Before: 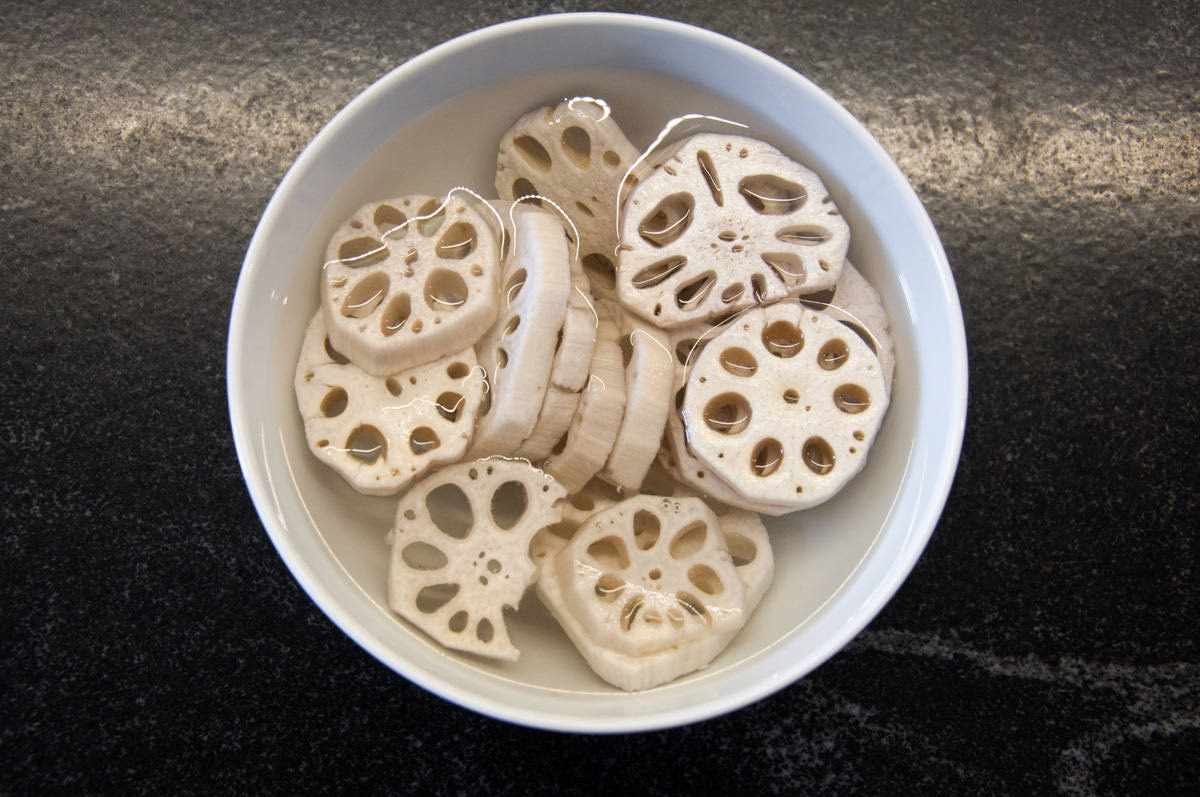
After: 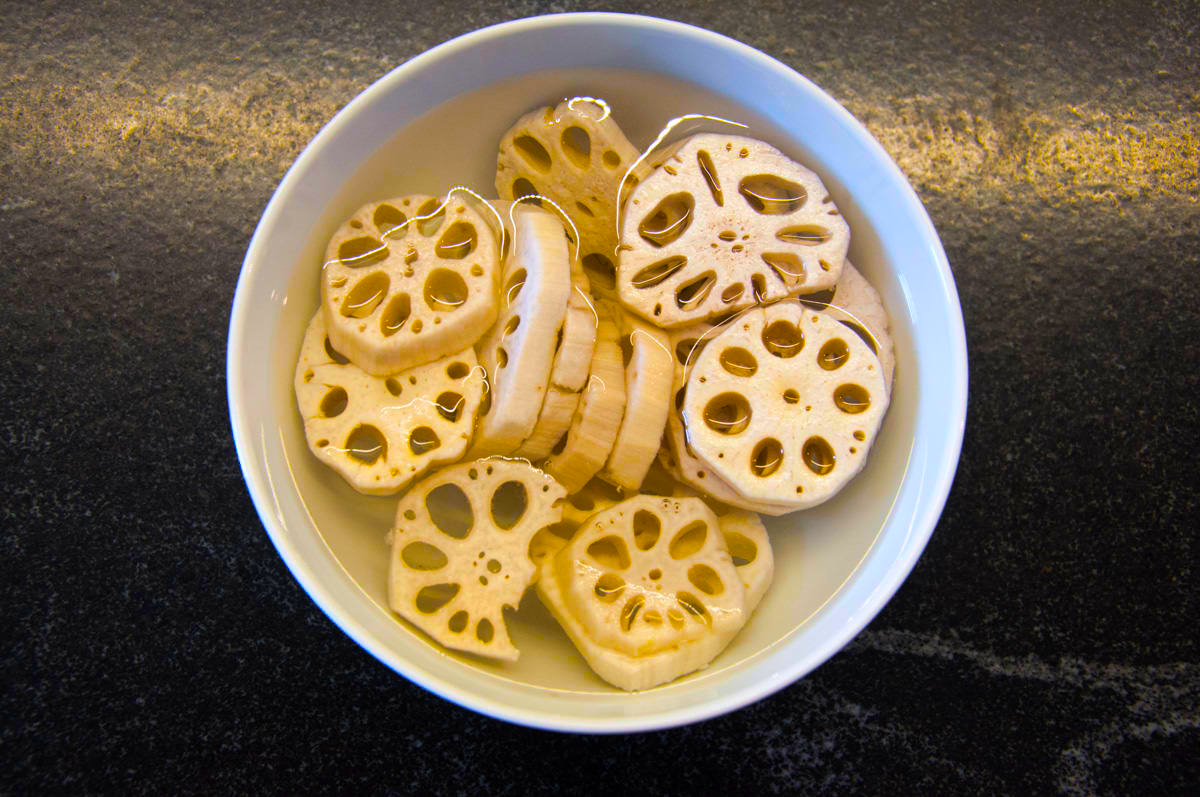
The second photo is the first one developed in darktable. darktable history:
color balance rgb: linear chroma grading › highlights 99.182%, linear chroma grading › global chroma 23.497%, perceptual saturation grading › global saturation 30.733%
